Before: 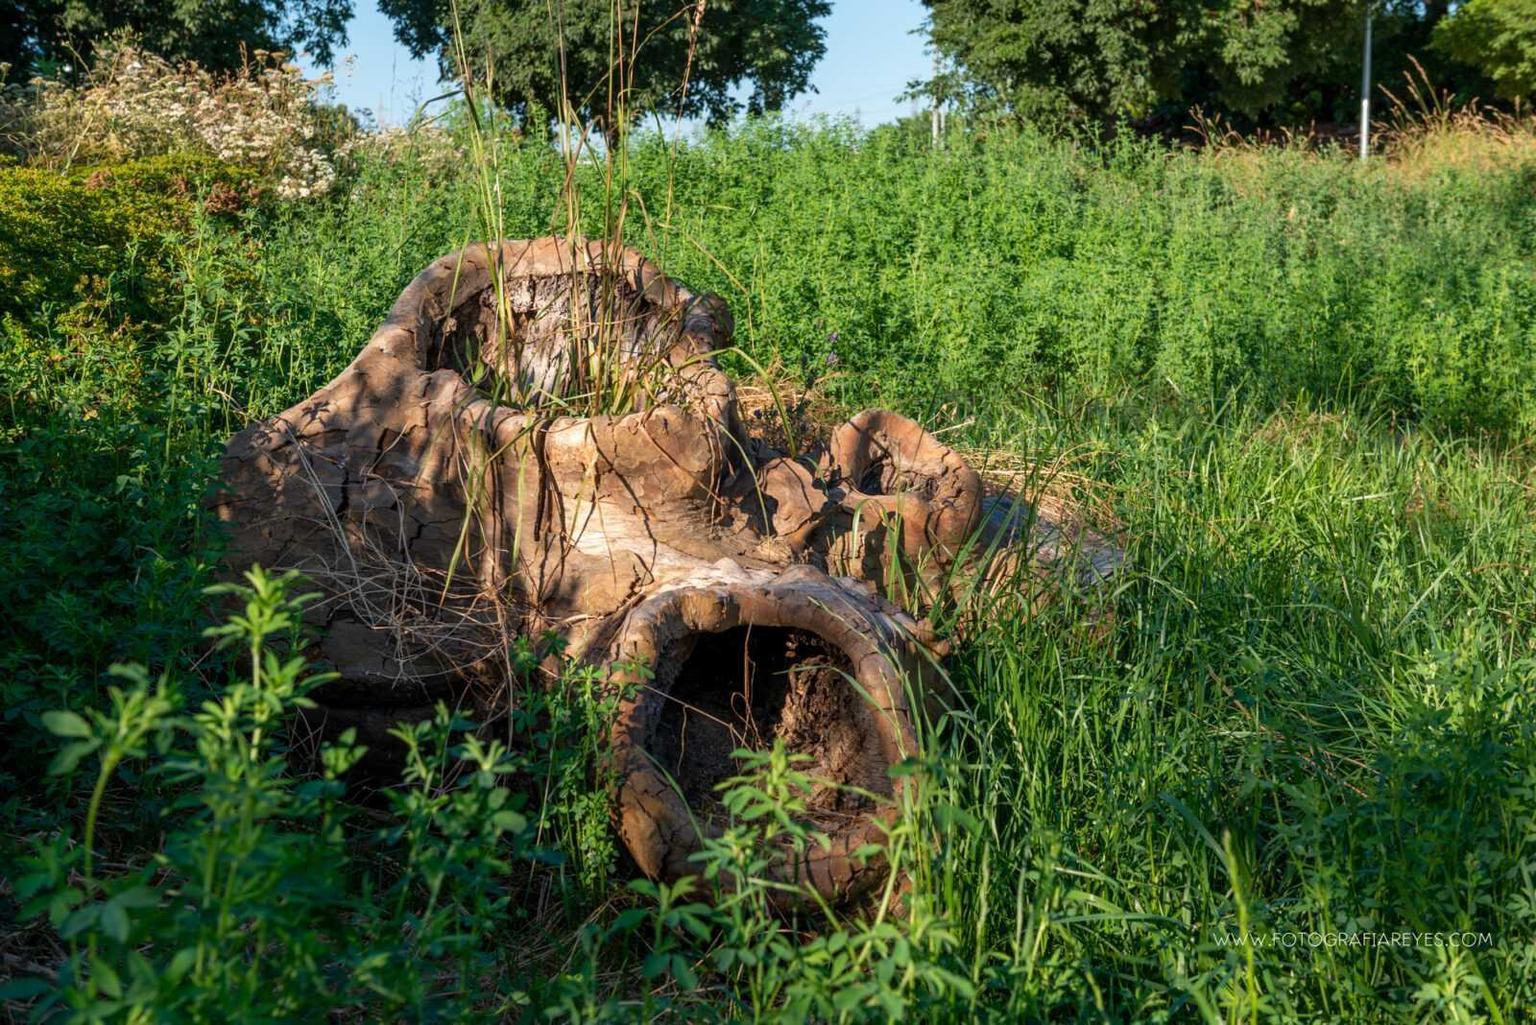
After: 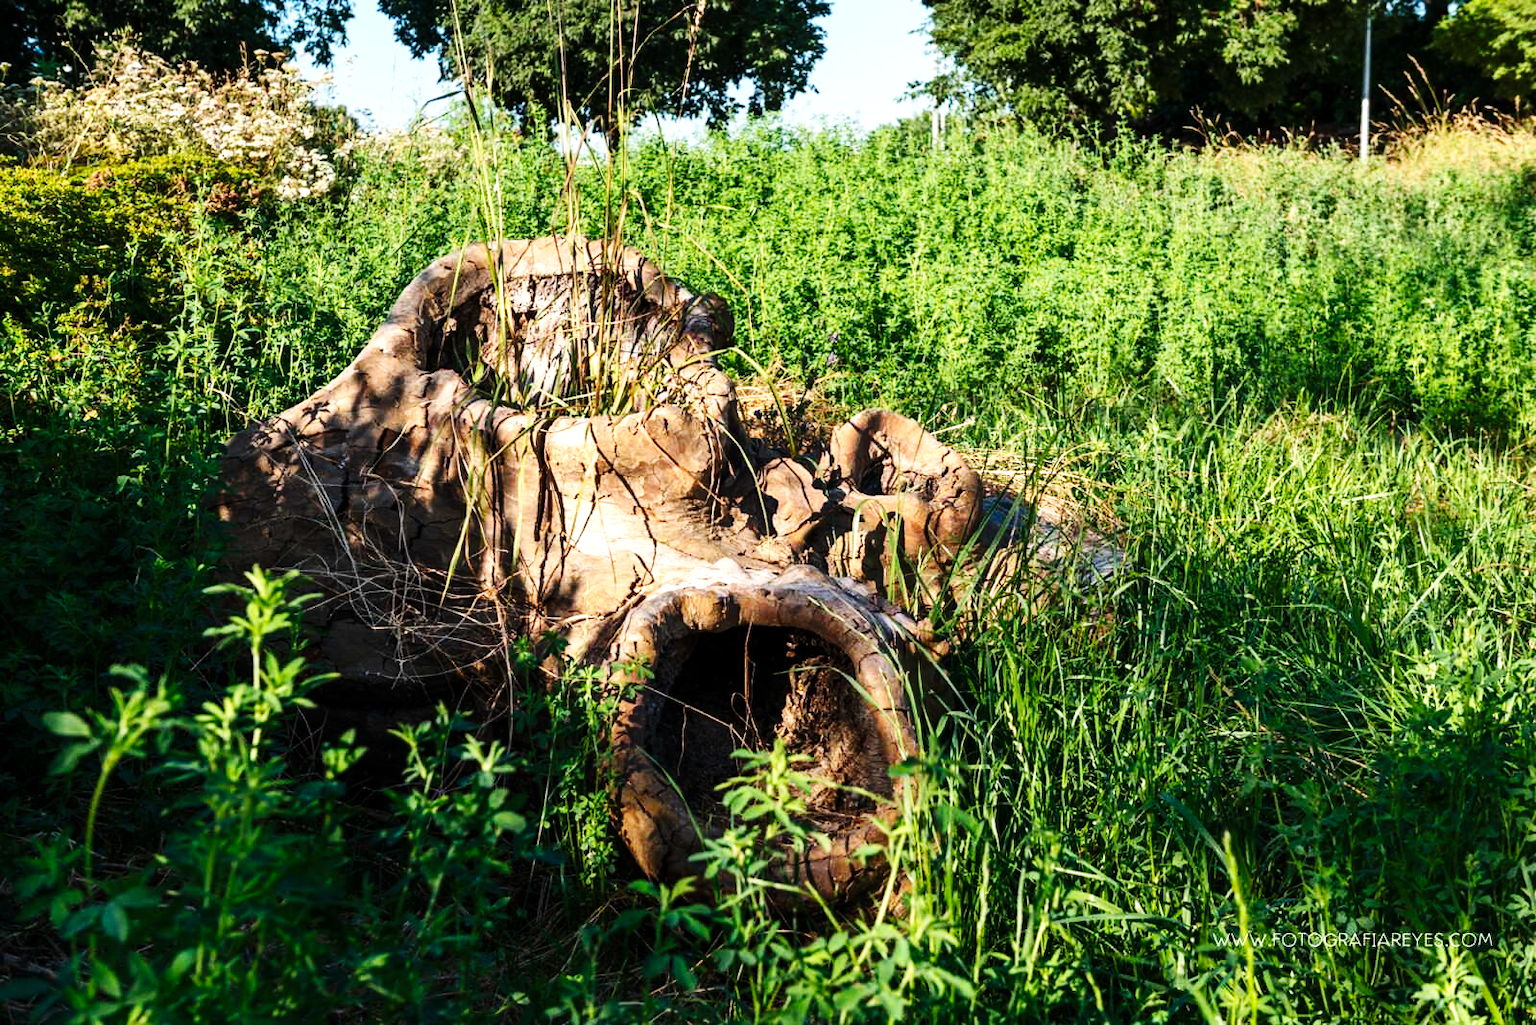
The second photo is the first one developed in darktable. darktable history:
tone equalizer: -8 EV -0.75 EV, -7 EV -0.7 EV, -6 EV -0.6 EV, -5 EV -0.4 EV, -3 EV 0.4 EV, -2 EV 0.6 EV, -1 EV 0.7 EV, +0 EV 0.75 EV, edges refinement/feathering 500, mask exposure compensation -1.57 EV, preserve details no
base curve: curves: ch0 [(0, 0) (0.032, 0.025) (0.121, 0.166) (0.206, 0.329) (0.605, 0.79) (1, 1)], preserve colors none
